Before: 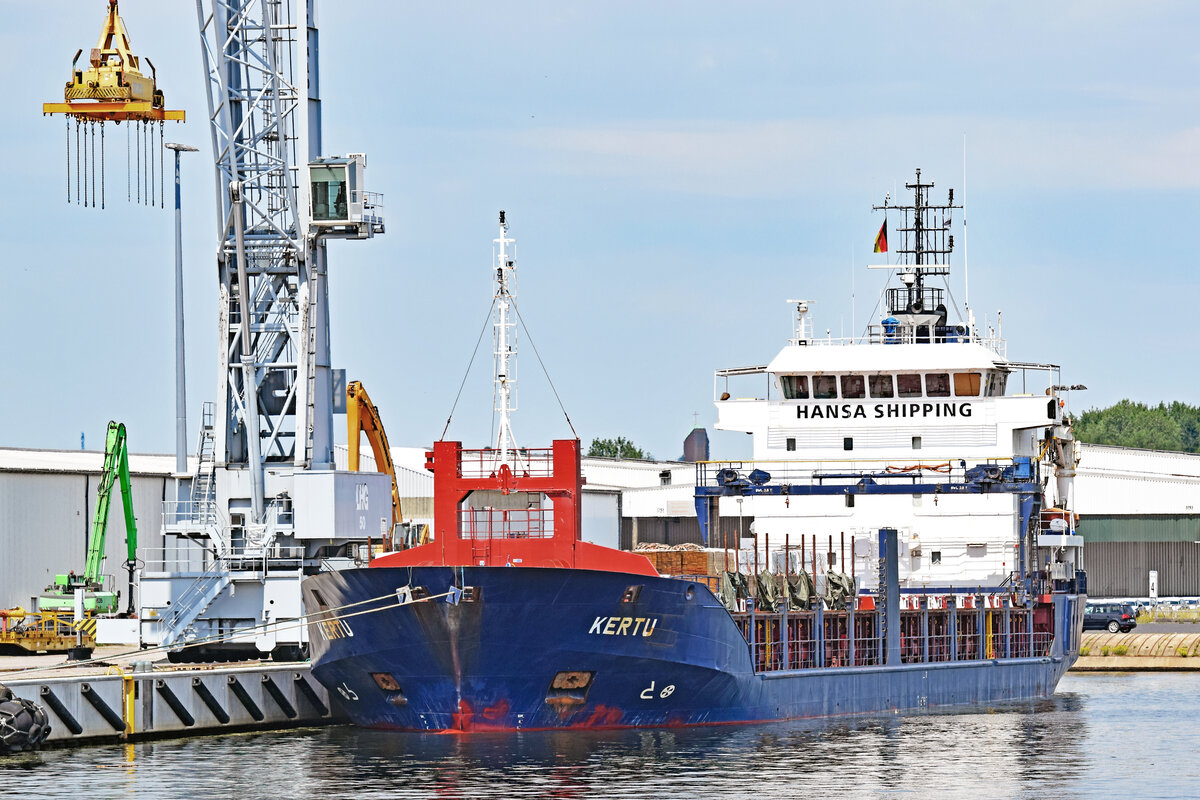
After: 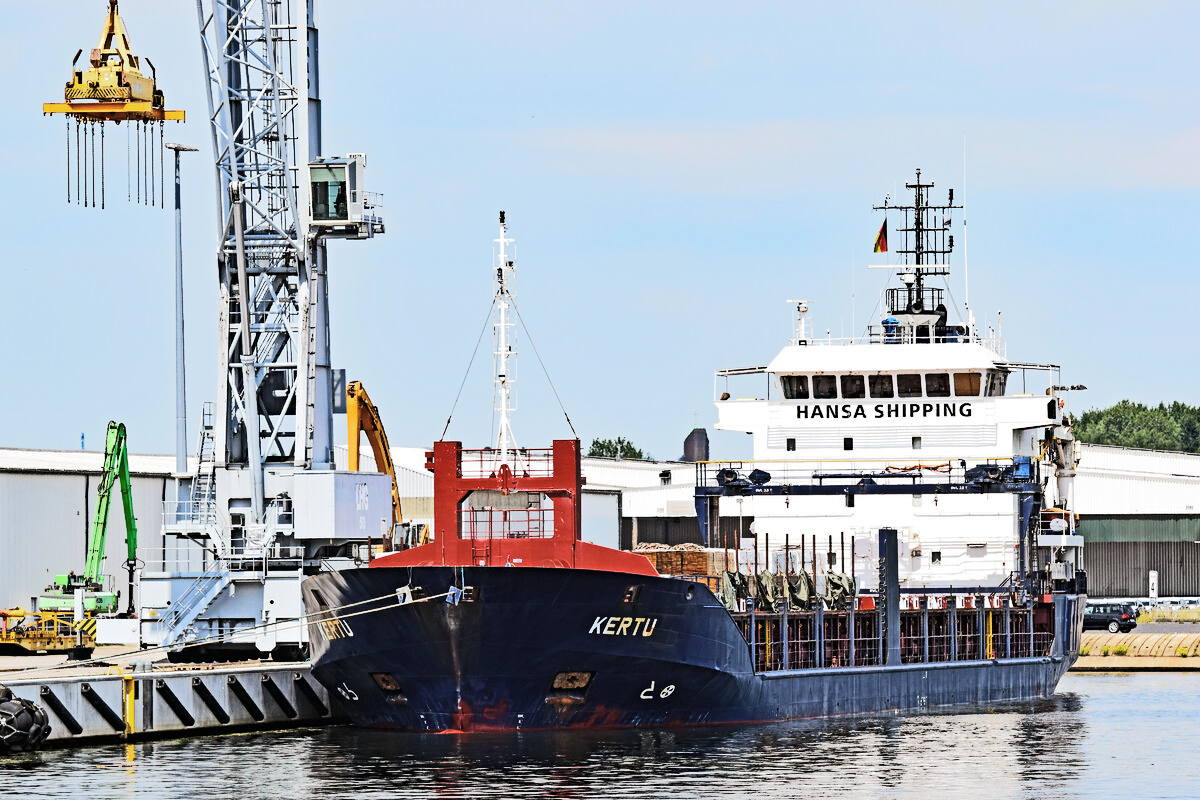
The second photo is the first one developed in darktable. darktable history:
tone curve: curves: ch0 [(0, 0) (0.003, 0.002) (0.011, 0.004) (0.025, 0.005) (0.044, 0.009) (0.069, 0.013) (0.1, 0.017) (0.136, 0.036) (0.177, 0.066) (0.224, 0.102) (0.277, 0.143) (0.335, 0.197) (0.399, 0.268) (0.468, 0.389) (0.543, 0.549) (0.623, 0.714) (0.709, 0.801) (0.801, 0.854) (0.898, 0.9) (1, 1)], color space Lab, linked channels, preserve colors none
